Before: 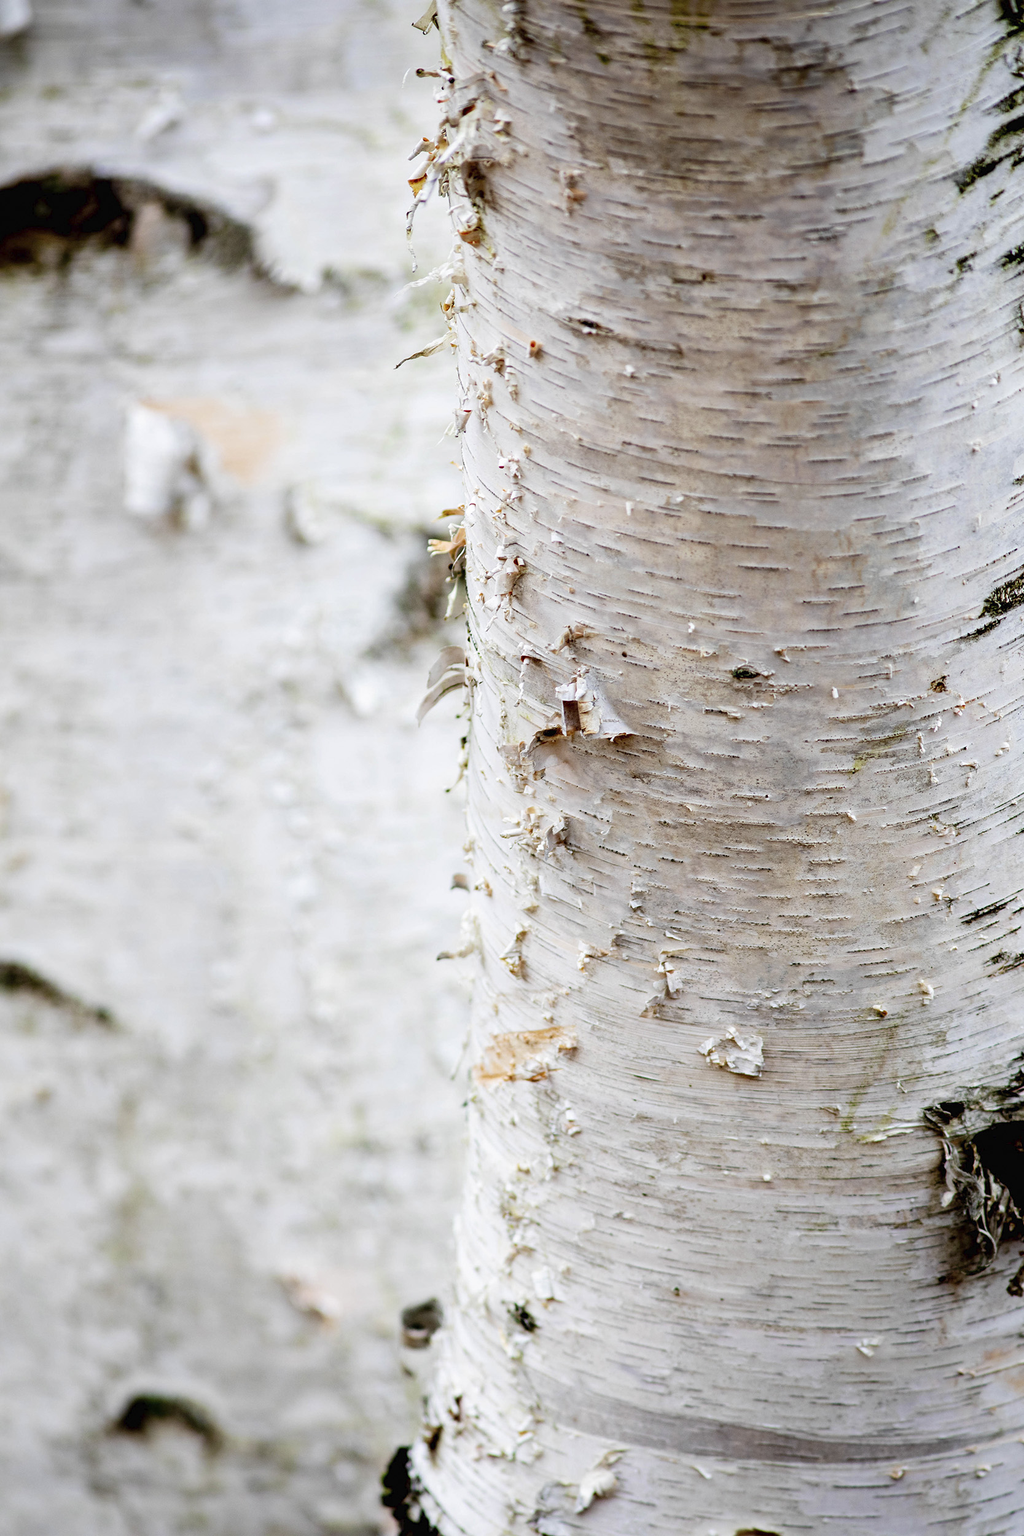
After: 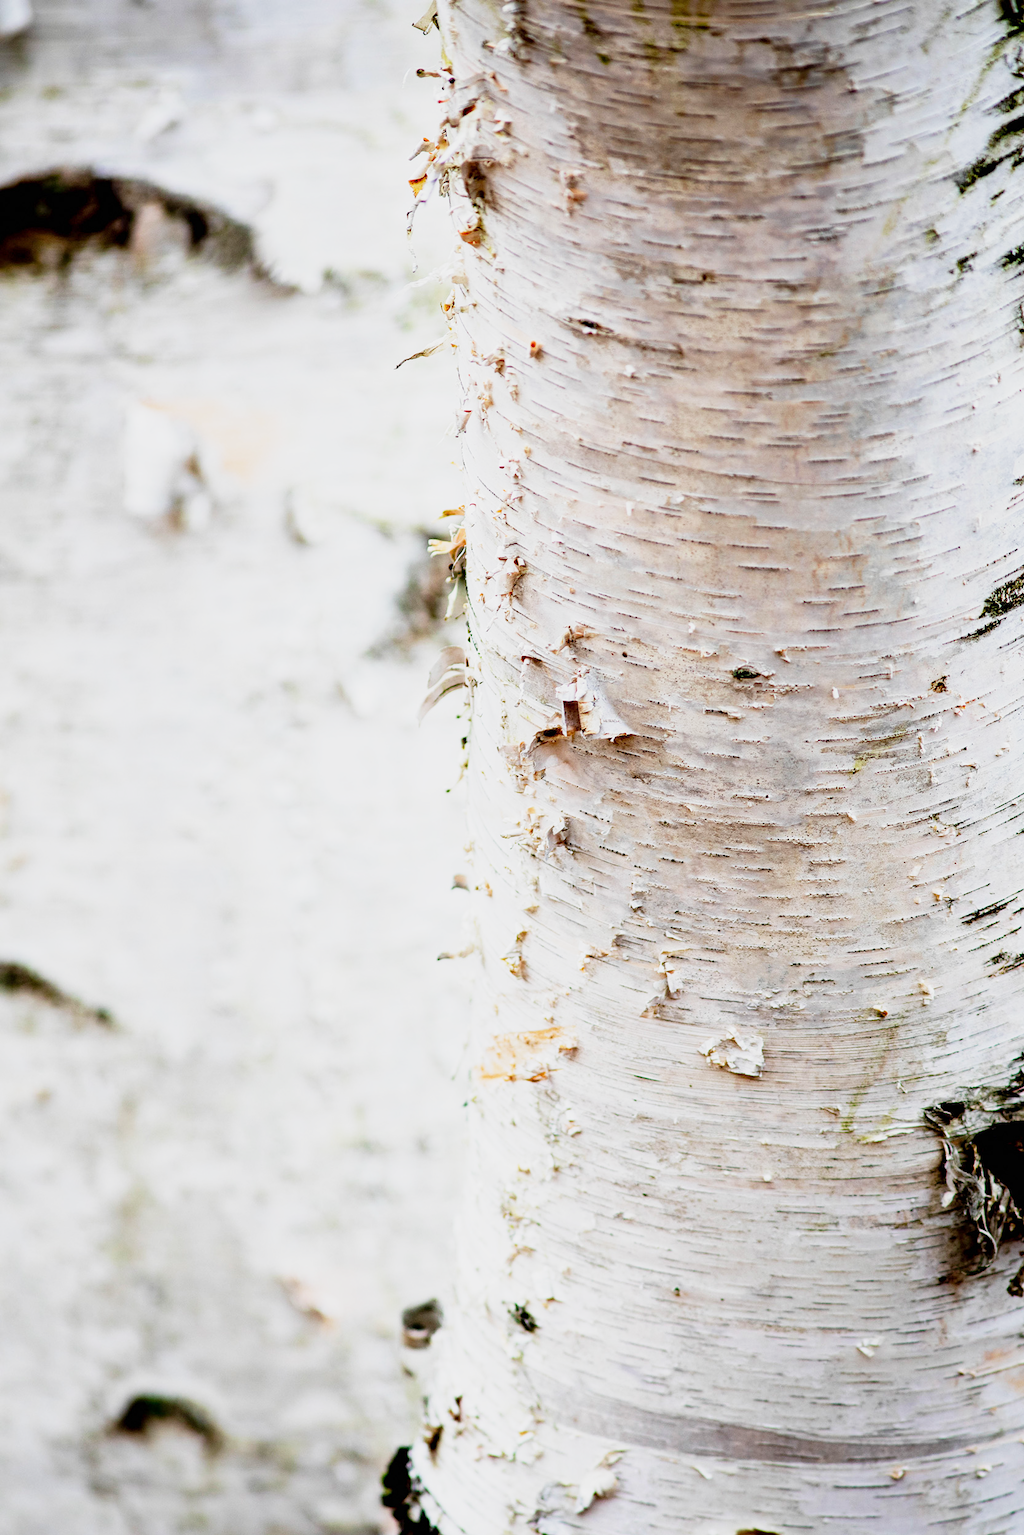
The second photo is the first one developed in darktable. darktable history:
white balance: emerald 1
base curve: curves: ch0 [(0, 0) (0.088, 0.125) (0.176, 0.251) (0.354, 0.501) (0.613, 0.749) (1, 0.877)], preserve colors none
